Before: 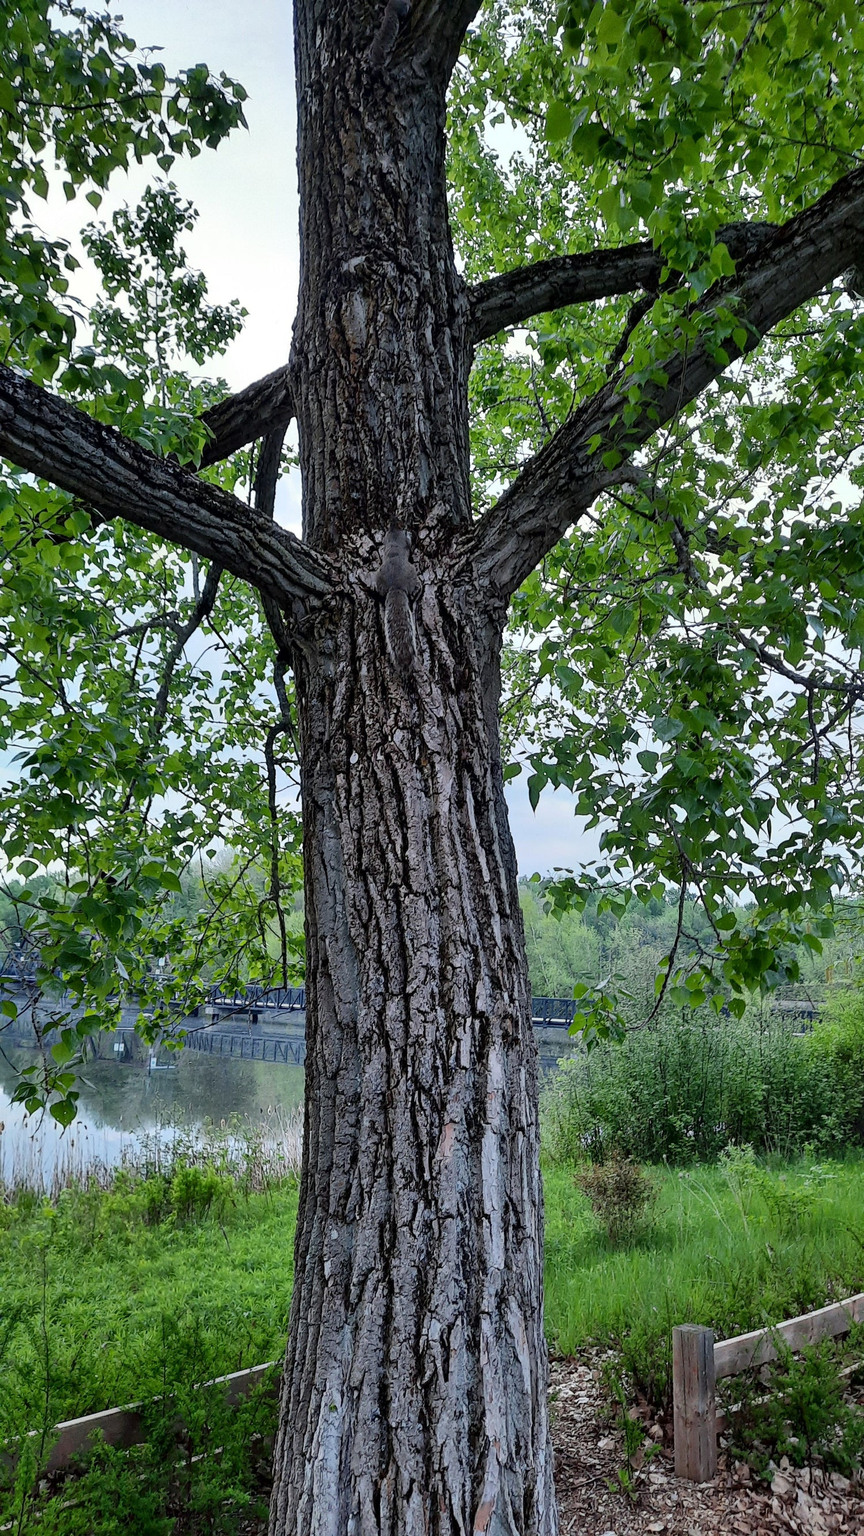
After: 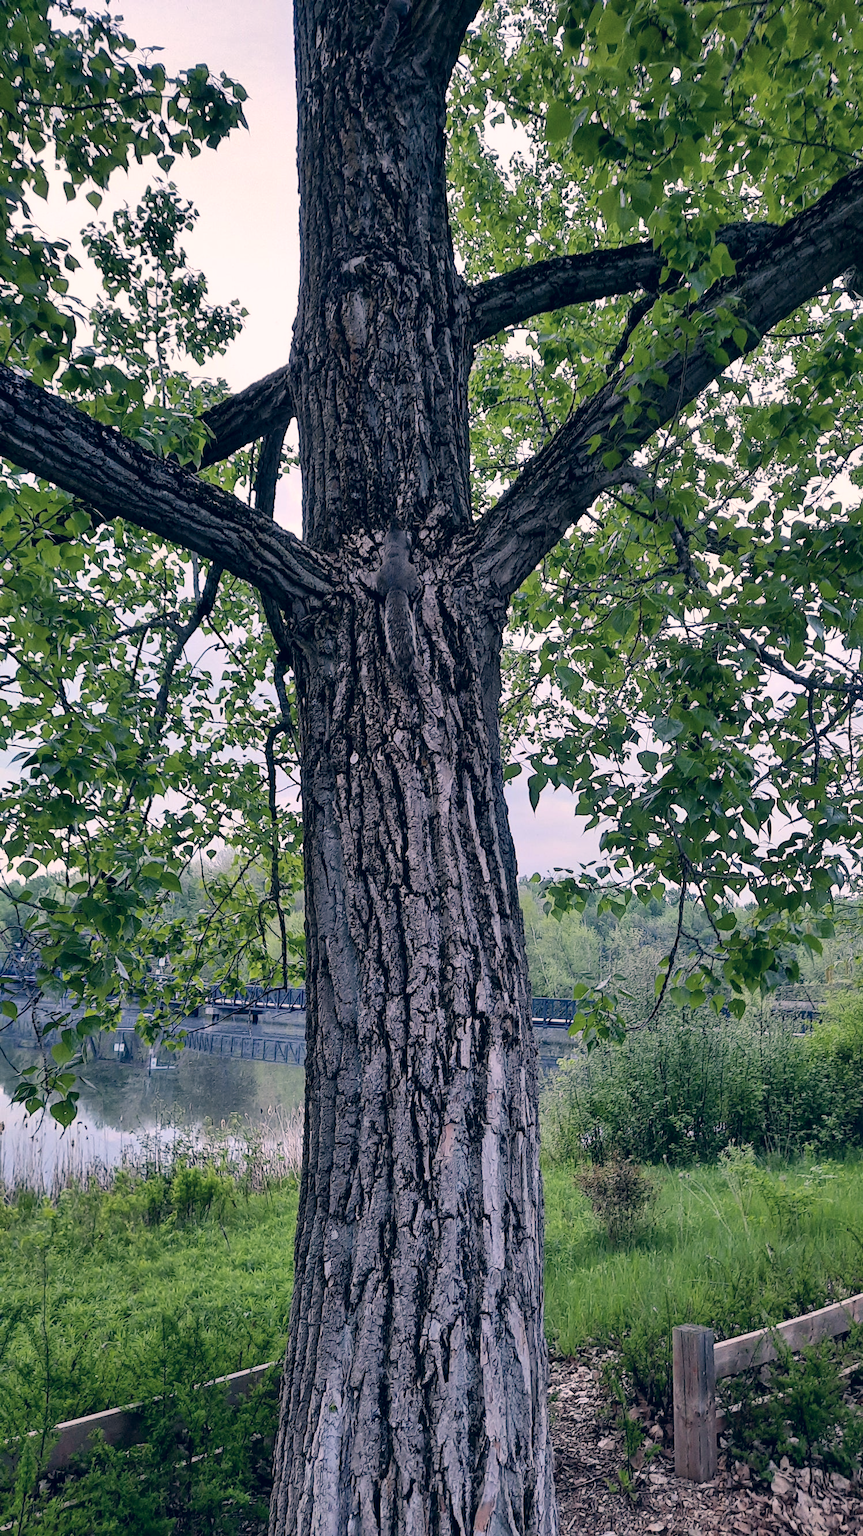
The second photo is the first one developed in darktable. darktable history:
color correction: highlights a* 13.86, highlights b* 6.05, shadows a* -5.58, shadows b* -15.4, saturation 0.862
